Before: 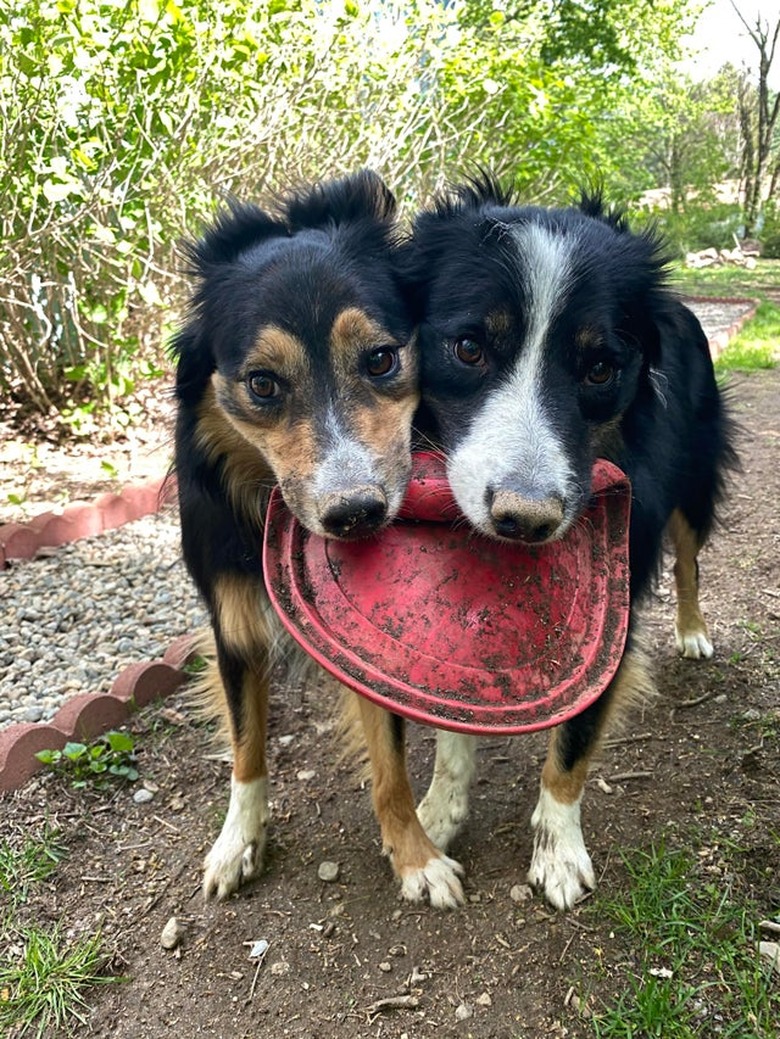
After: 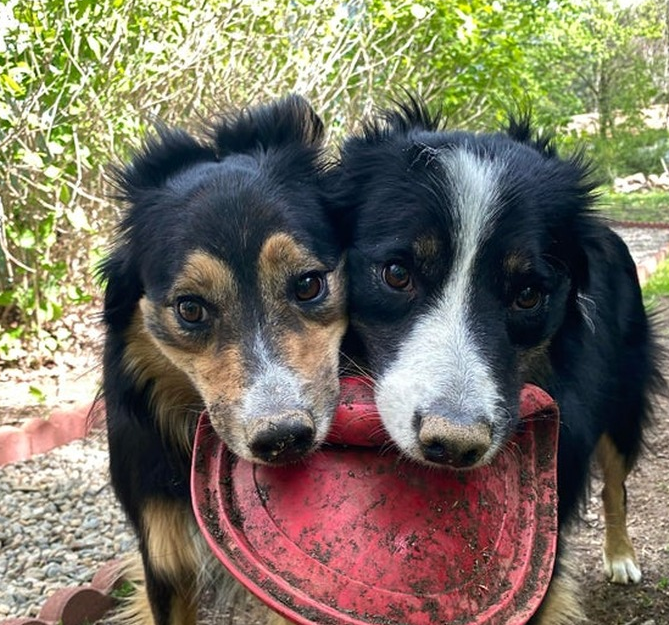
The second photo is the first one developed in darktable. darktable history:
crop and rotate: left 9.254%, top 7.264%, right 4.876%, bottom 32.554%
base curve: curves: ch0 [(0, 0) (0.297, 0.298) (1, 1)], preserve colors none
